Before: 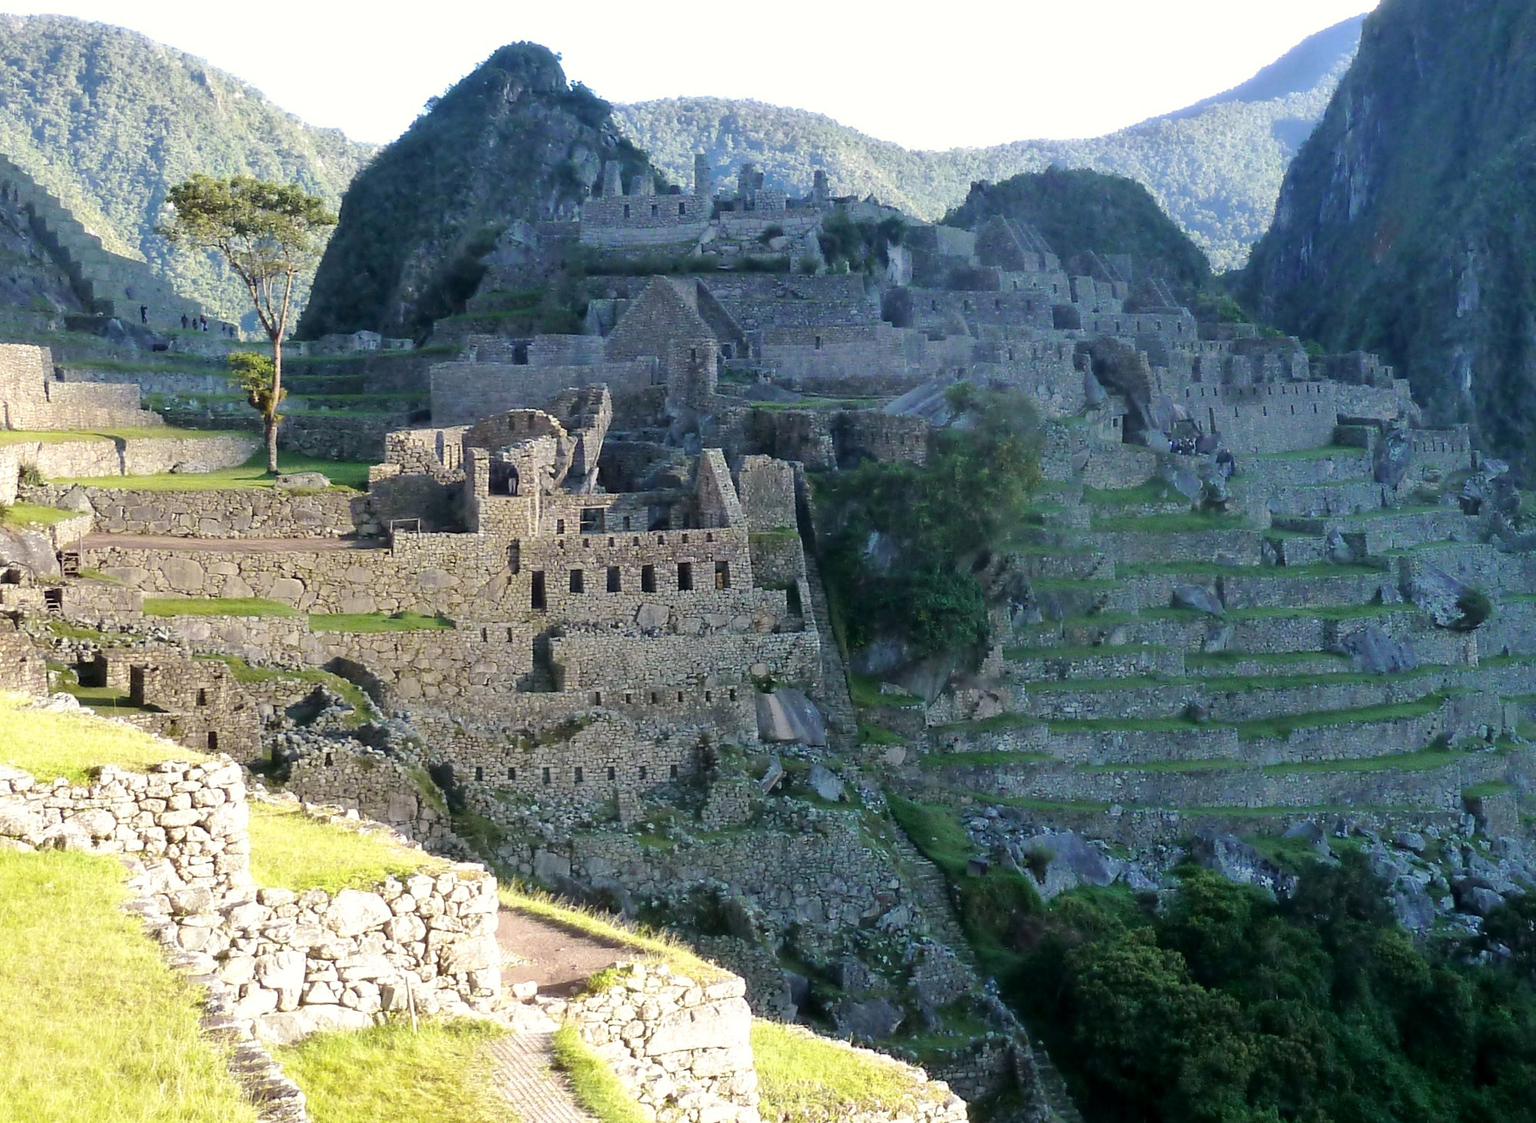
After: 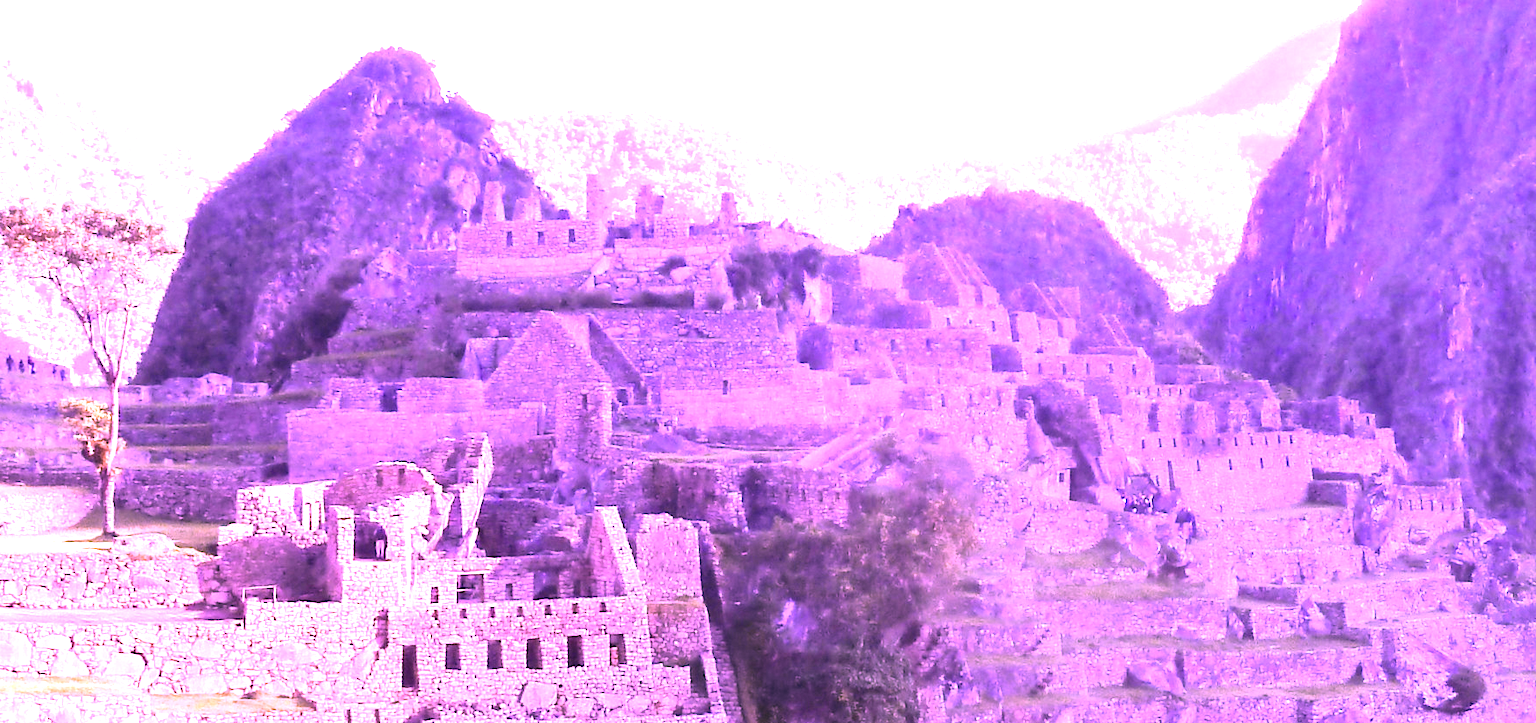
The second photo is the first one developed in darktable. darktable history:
color zones: curves: ch0 [(0.224, 0.526) (0.75, 0.5)]; ch1 [(0.055, 0.526) (0.224, 0.761) (0.377, 0.526) (0.75, 0.5)]
crop and rotate: left 11.477%, bottom 42.941%
exposure: exposure 2.014 EV, compensate highlight preservation false
color calibration: gray › normalize channels true, illuminant custom, x 0.263, y 0.52, temperature 7018.81 K, gamut compression 0.029
